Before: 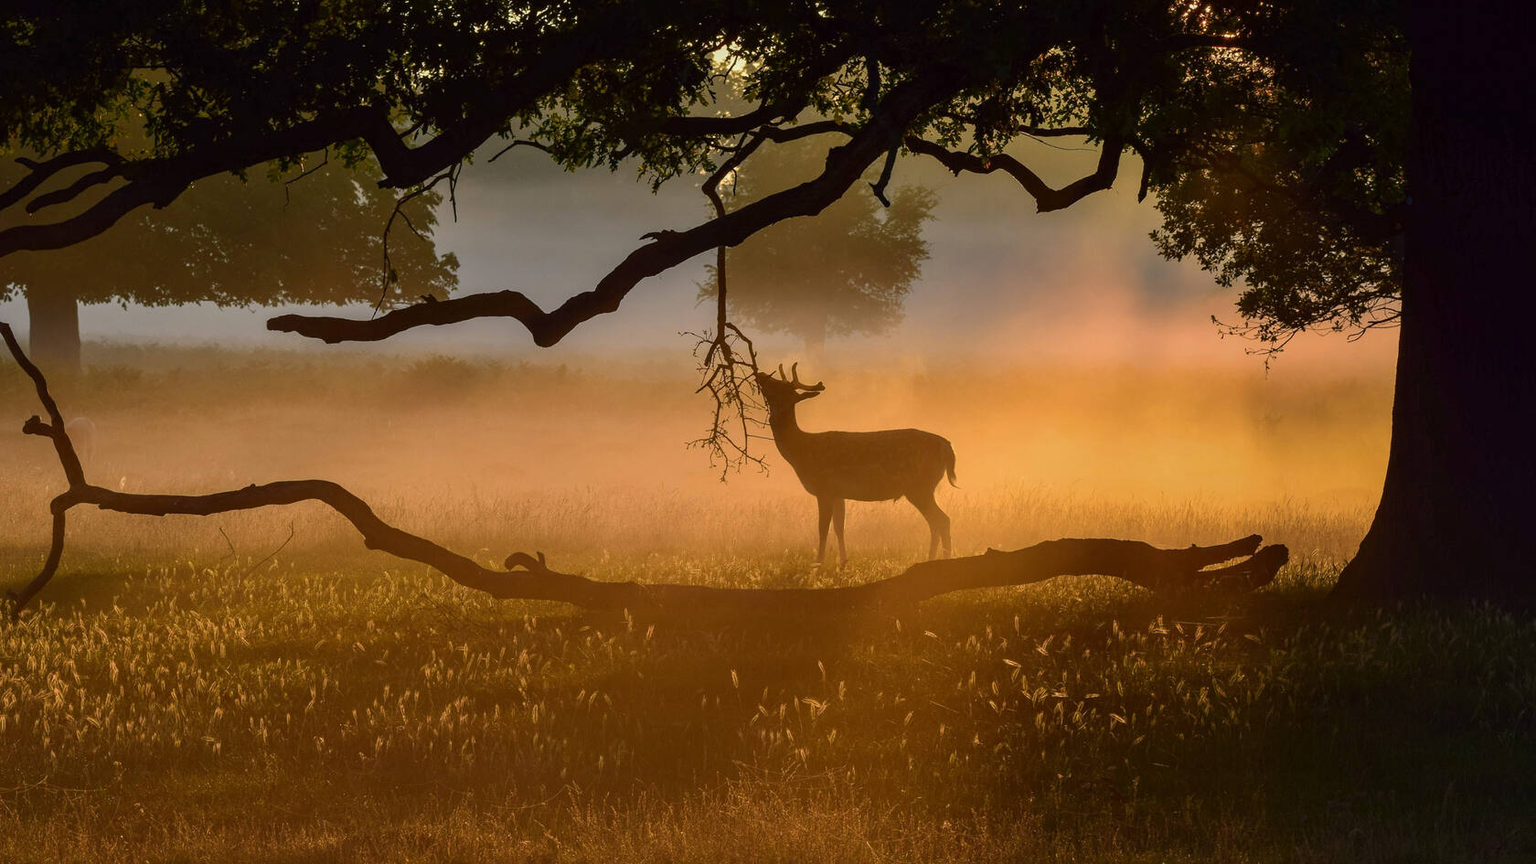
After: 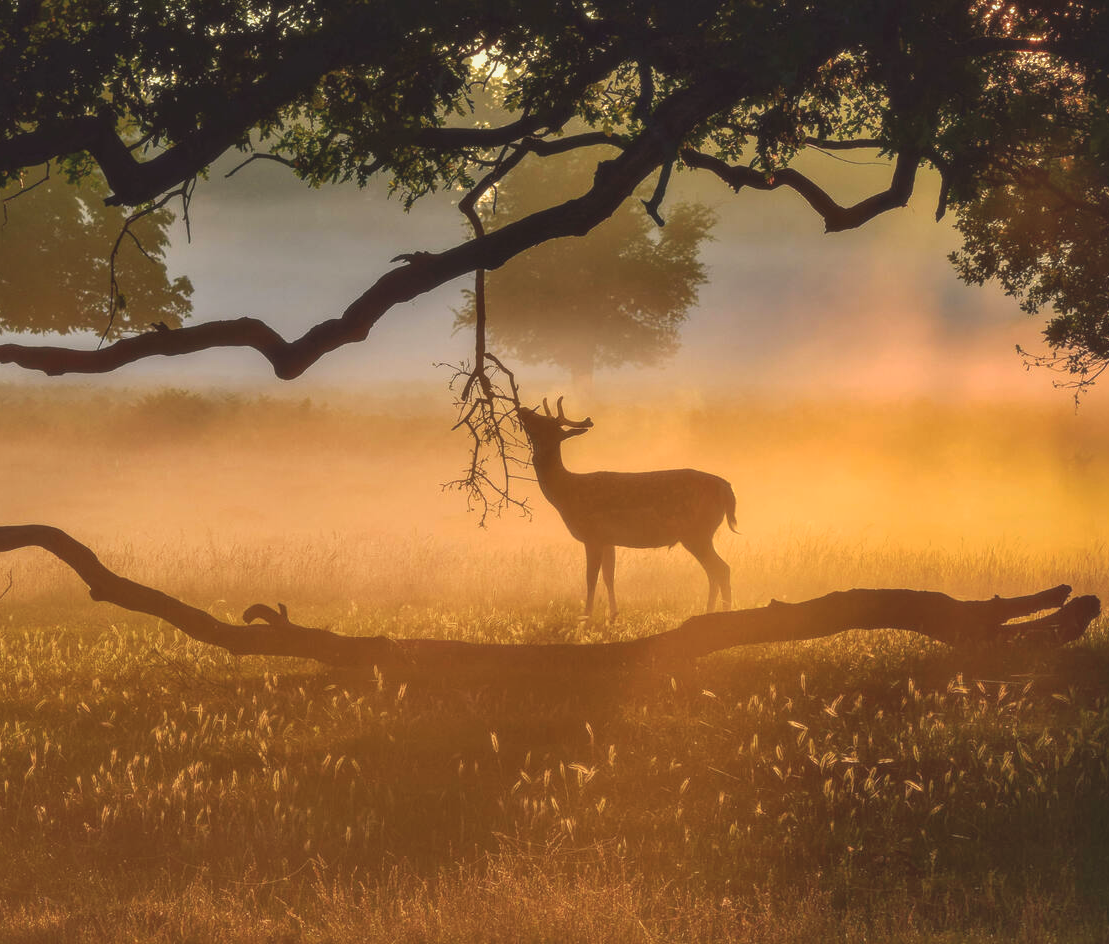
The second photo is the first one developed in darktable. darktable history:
exposure: black level correction -0.005, exposure 0.622 EV, compensate highlight preservation false
crop and rotate: left 18.442%, right 15.508%
soften: size 10%, saturation 50%, brightness 0.2 EV, mix 10%
color balance rgb: on, module defaults
shadows and highlights: on, module defaults
local contrast: detail 110%
tone curve: curves: ch0 [(0, 0) (0.003, 0.014) (0.011, 0.014) (0.025, 0.022) (0.044, 0.041) (0.069, 0.063) (0.1, 0.086) (0.136, 0.118) (0.177, 0.161) (0.224, 0.211) (0.277, 0.262) (0.335, 0.323) (0.399, 0.384) (0.468, 0.459) (0.543, 0.54) (0.623, 0.624) (0.709, 0.711) (0.801, 0.796) (0.898, 0.879) (1, 1)], preserve colors none
